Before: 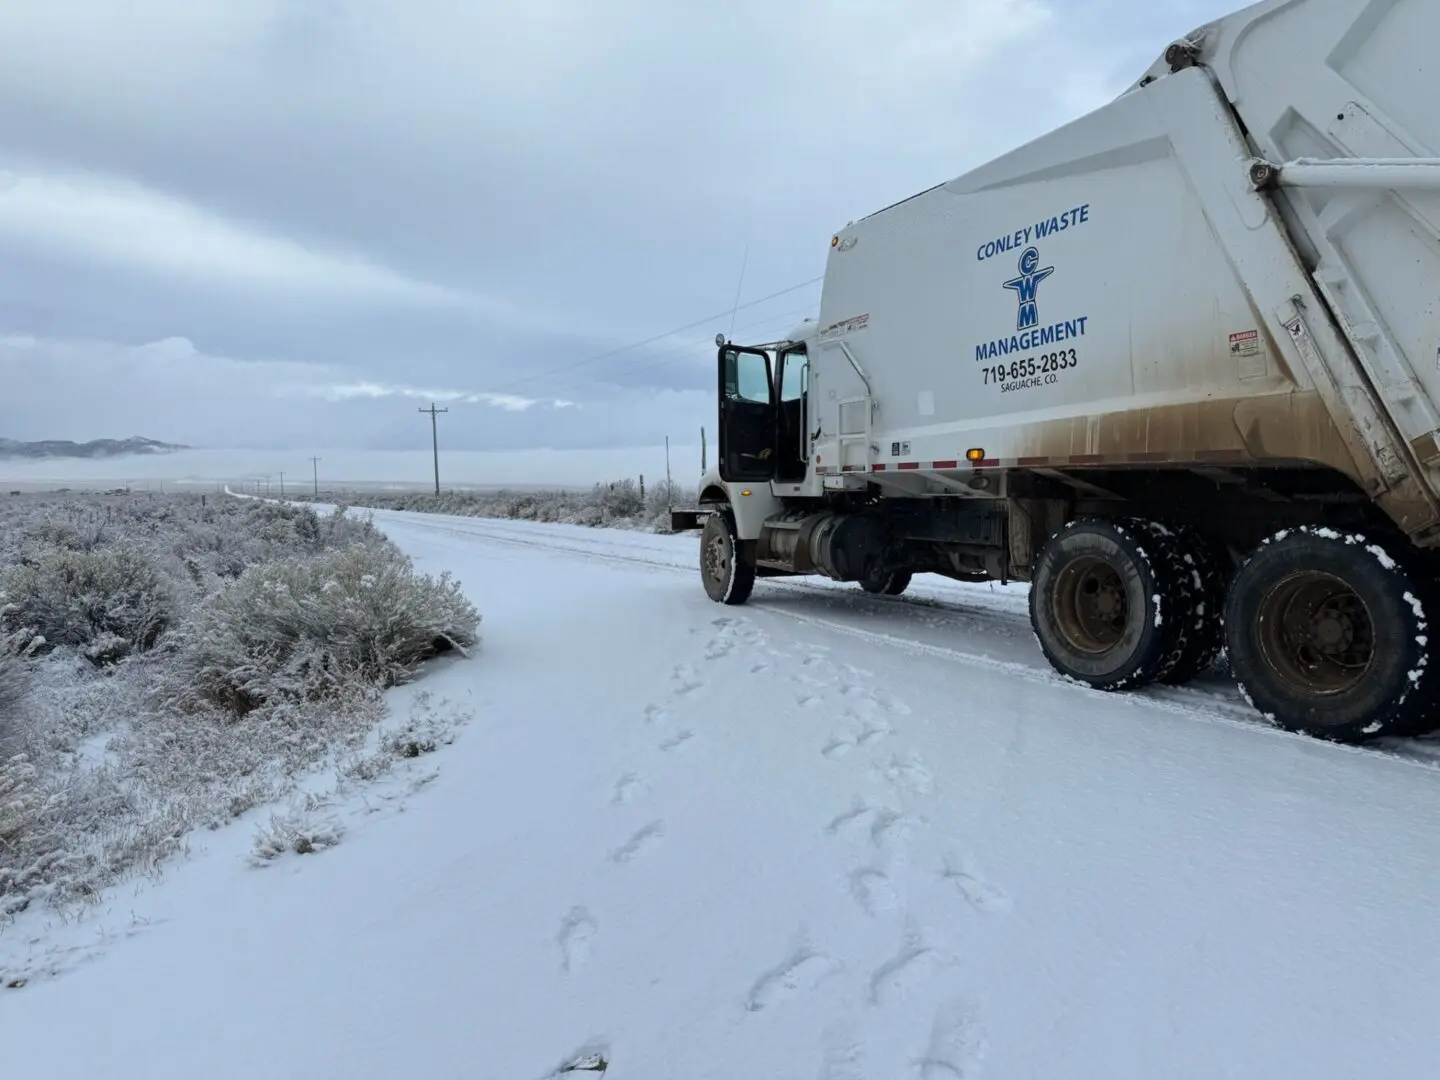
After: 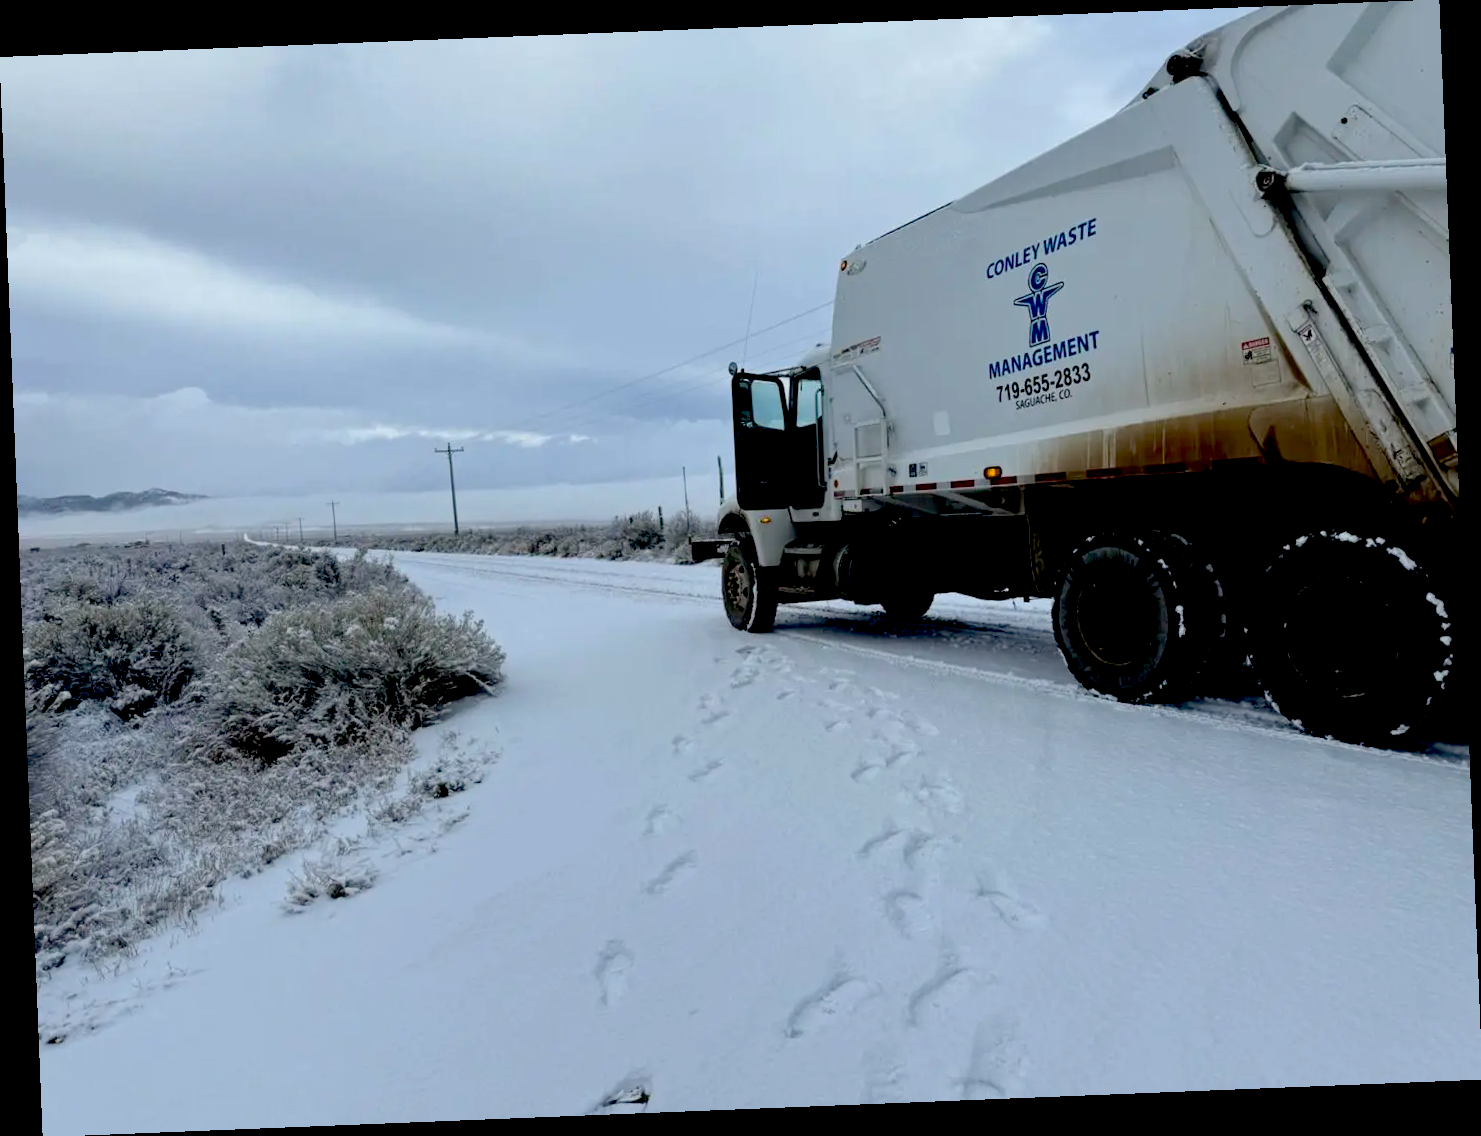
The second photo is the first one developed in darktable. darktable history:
rotate and perspective: rotation -2.29°, automatic cropping off
exposure: black level correction 0.056, exposure -0.039 EV, compensate highlight preservation false
